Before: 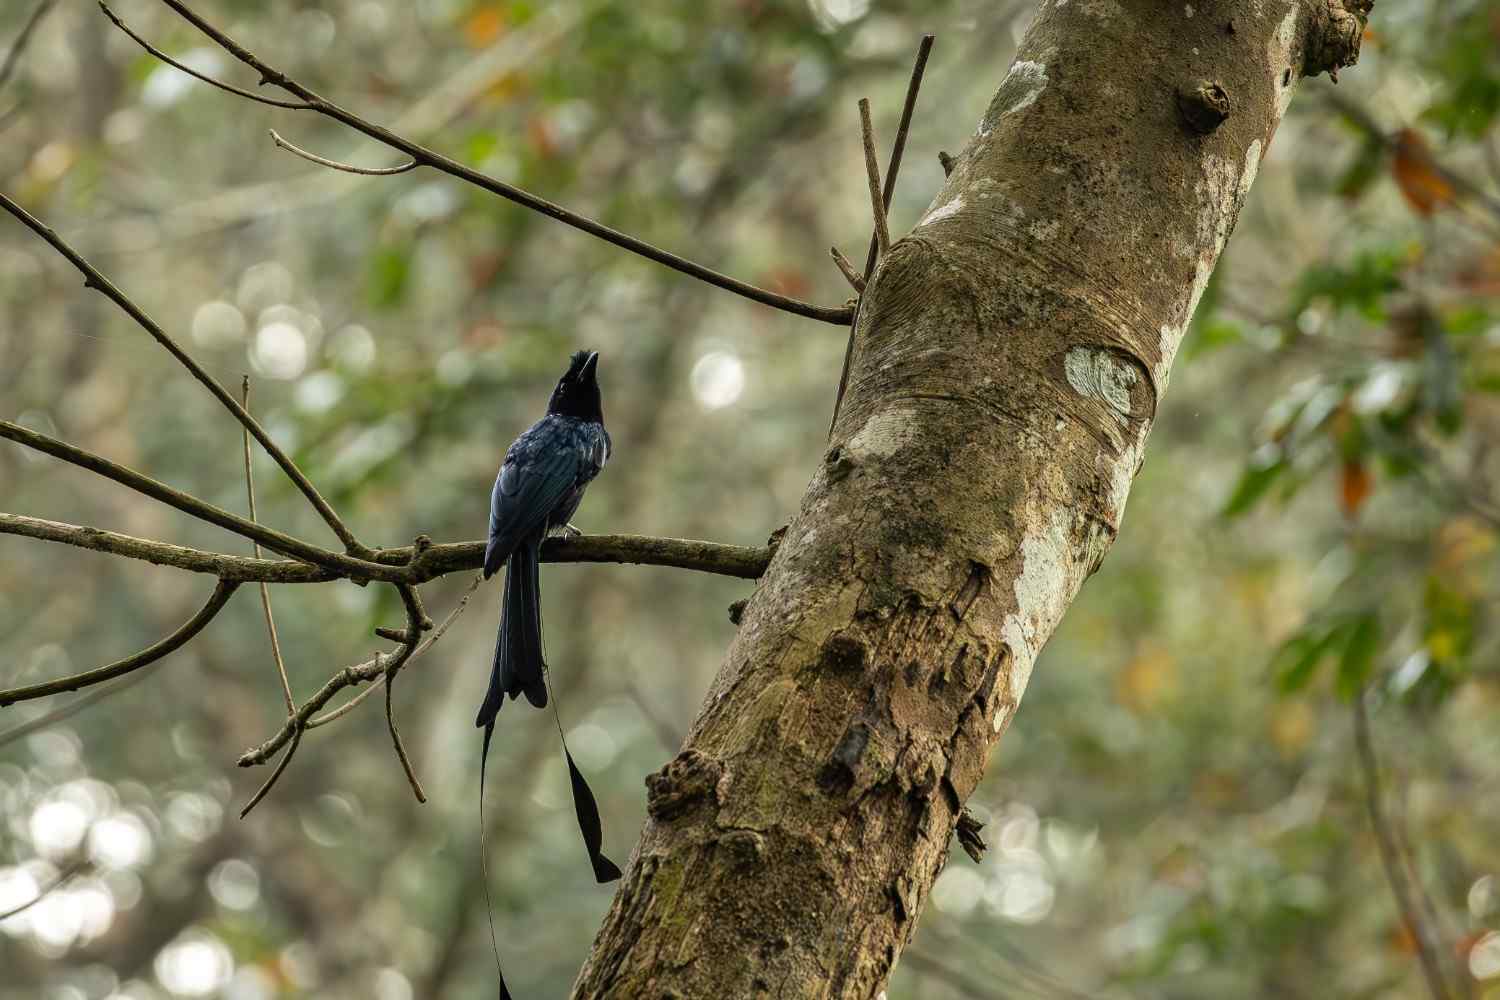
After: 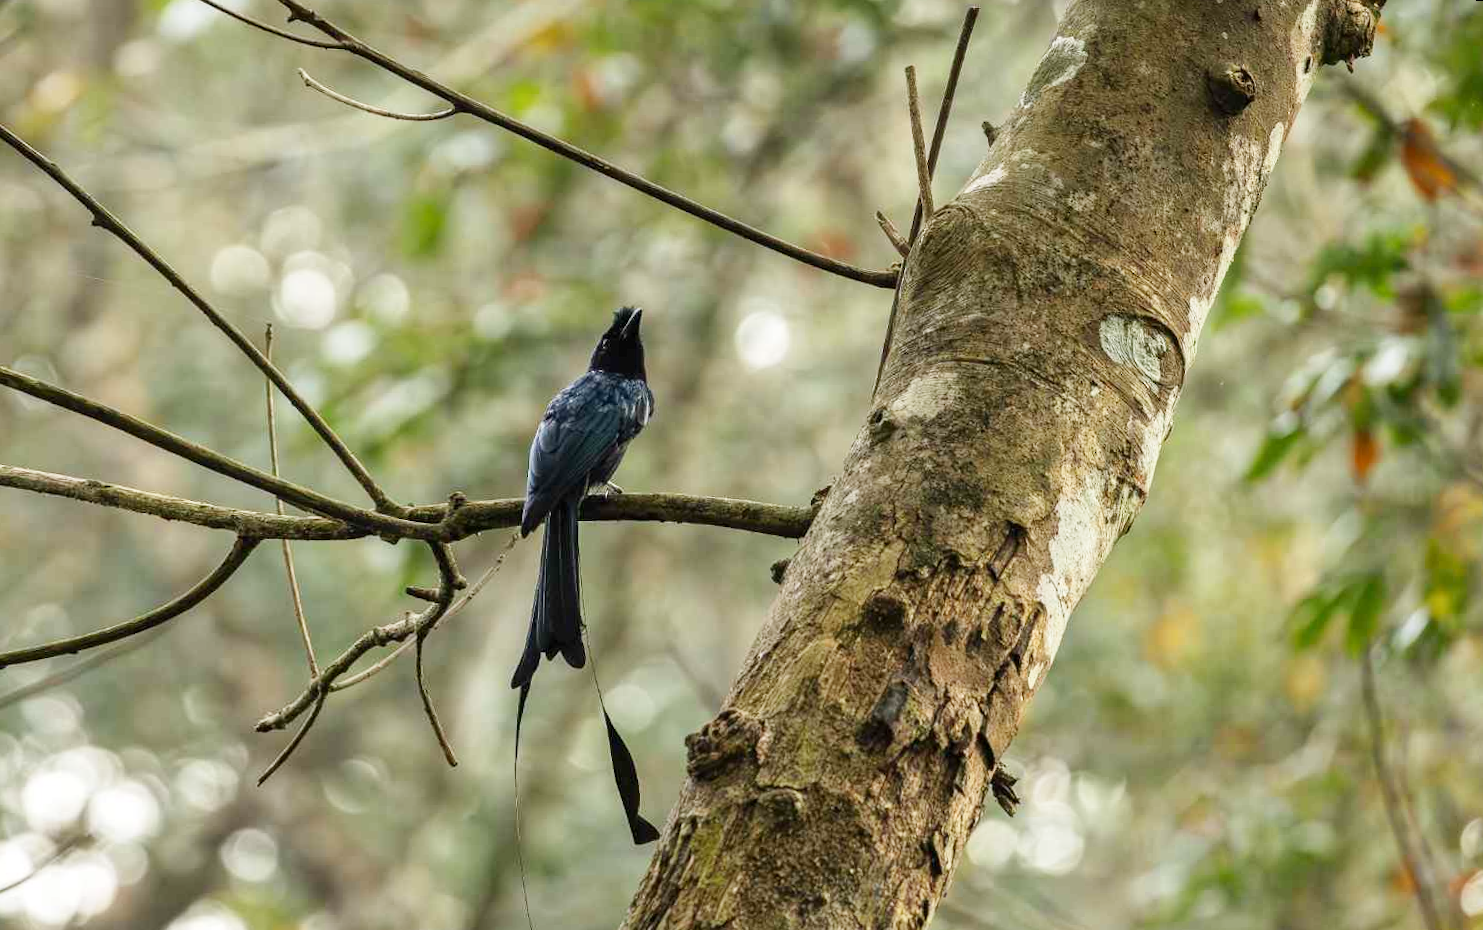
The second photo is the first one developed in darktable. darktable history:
rotate and perspective: rotation 0.679°, lens shift (horizontal) 0.136, crop left 0.009, crop right 0.991, crop top 0.078, crop bottom 0.95
base curve: curves: ch0 [(0, 0) (0.204, 0.334) (0.55, 0.733) (1, 1)], preserve colors none
